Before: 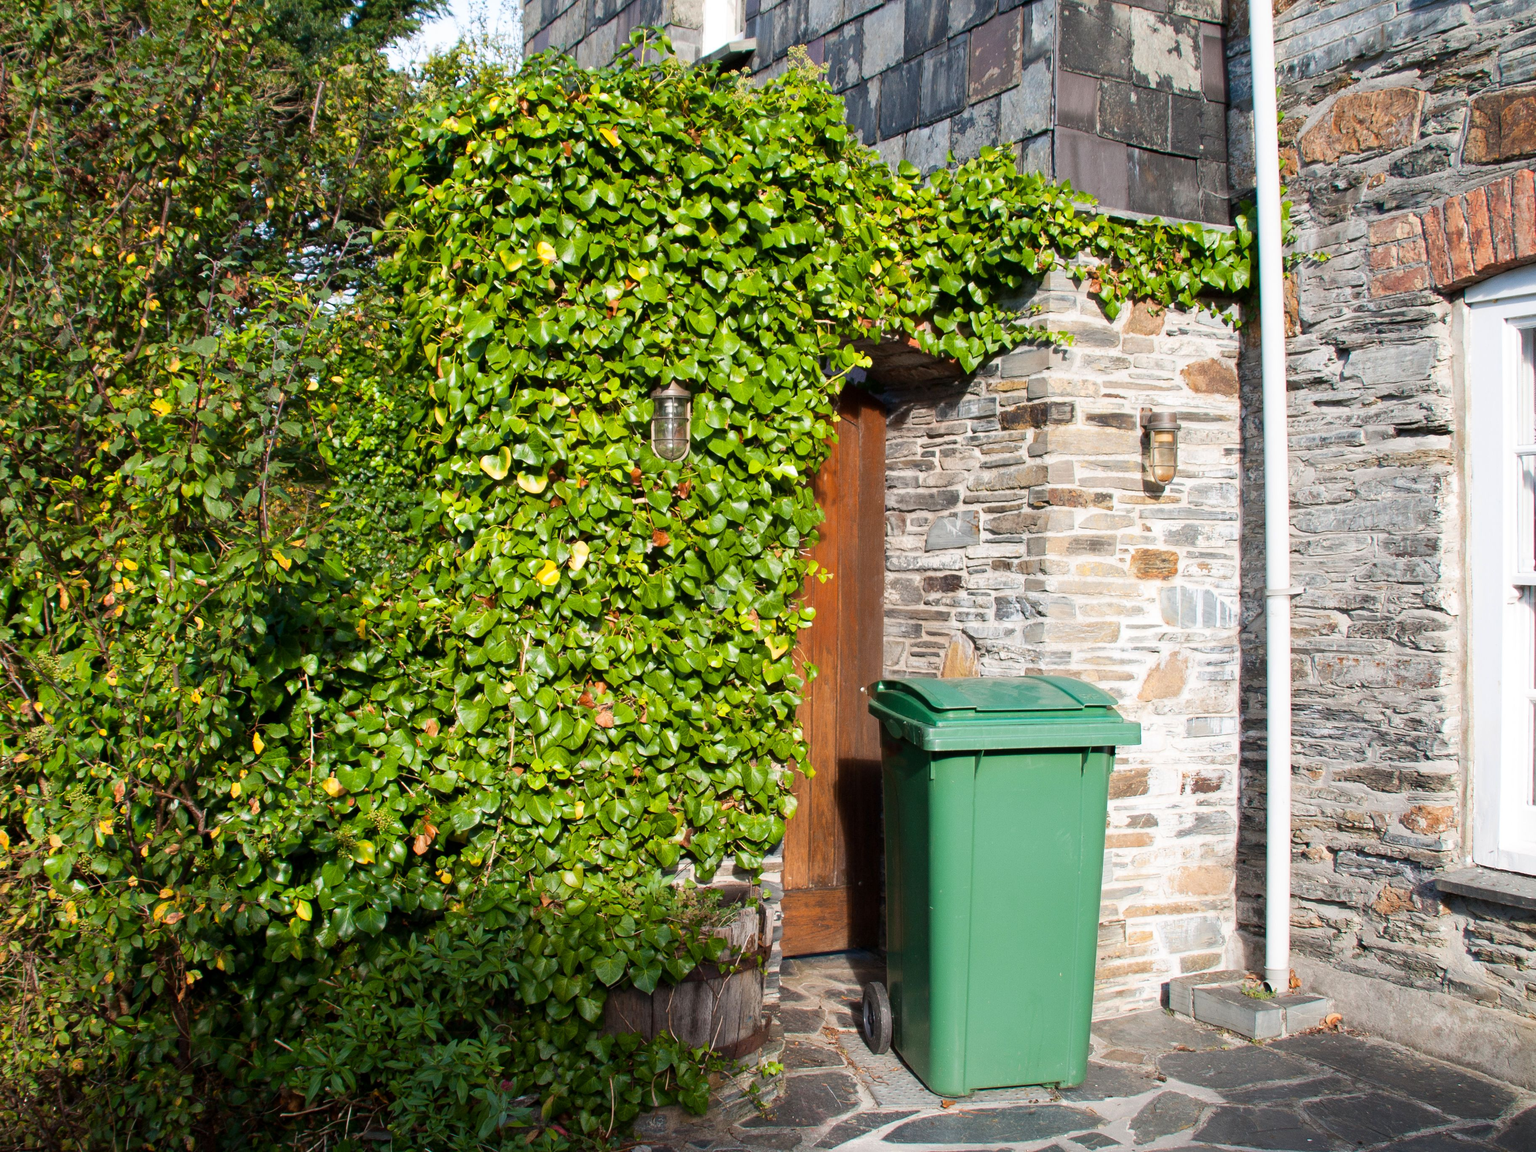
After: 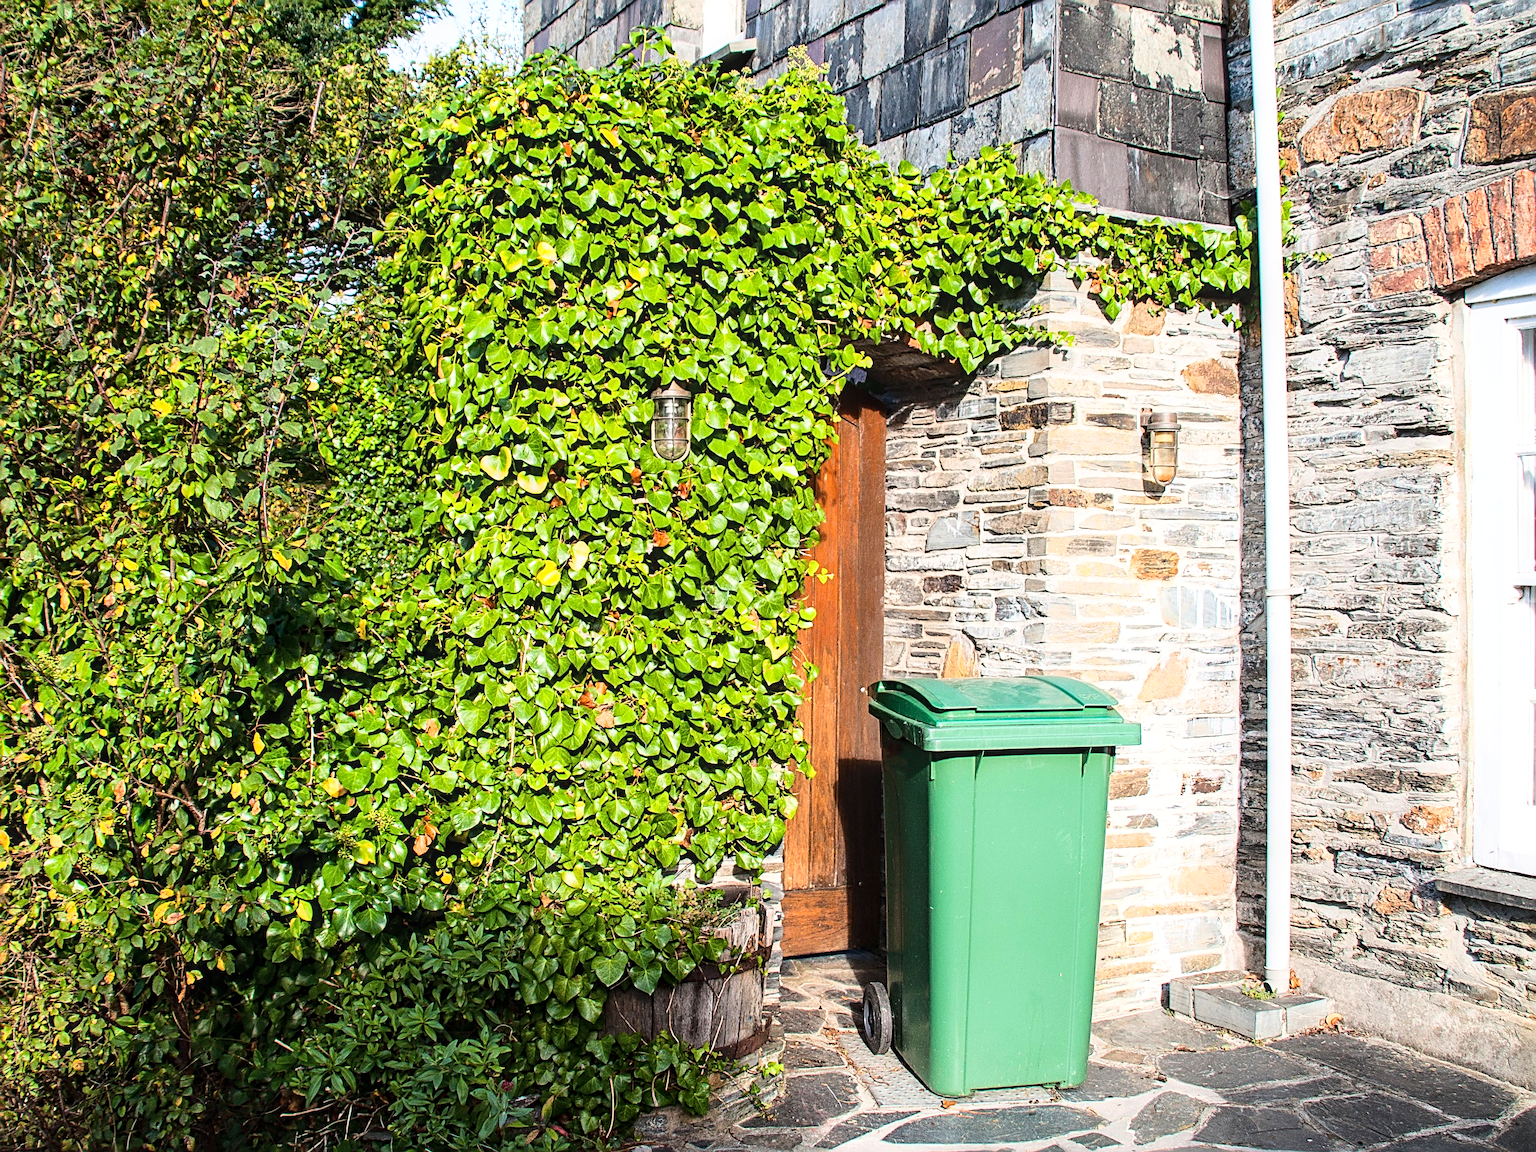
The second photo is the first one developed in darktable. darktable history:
sharpen: radius 3.729, amount 0.943
local contrast: on, module defaults
base curve: curves: ch0 [(0, 0) (0.028, 0.03) (0.121, 0.232) (0.46, 0.748) (0.859, 0.968) (1, 1)]
